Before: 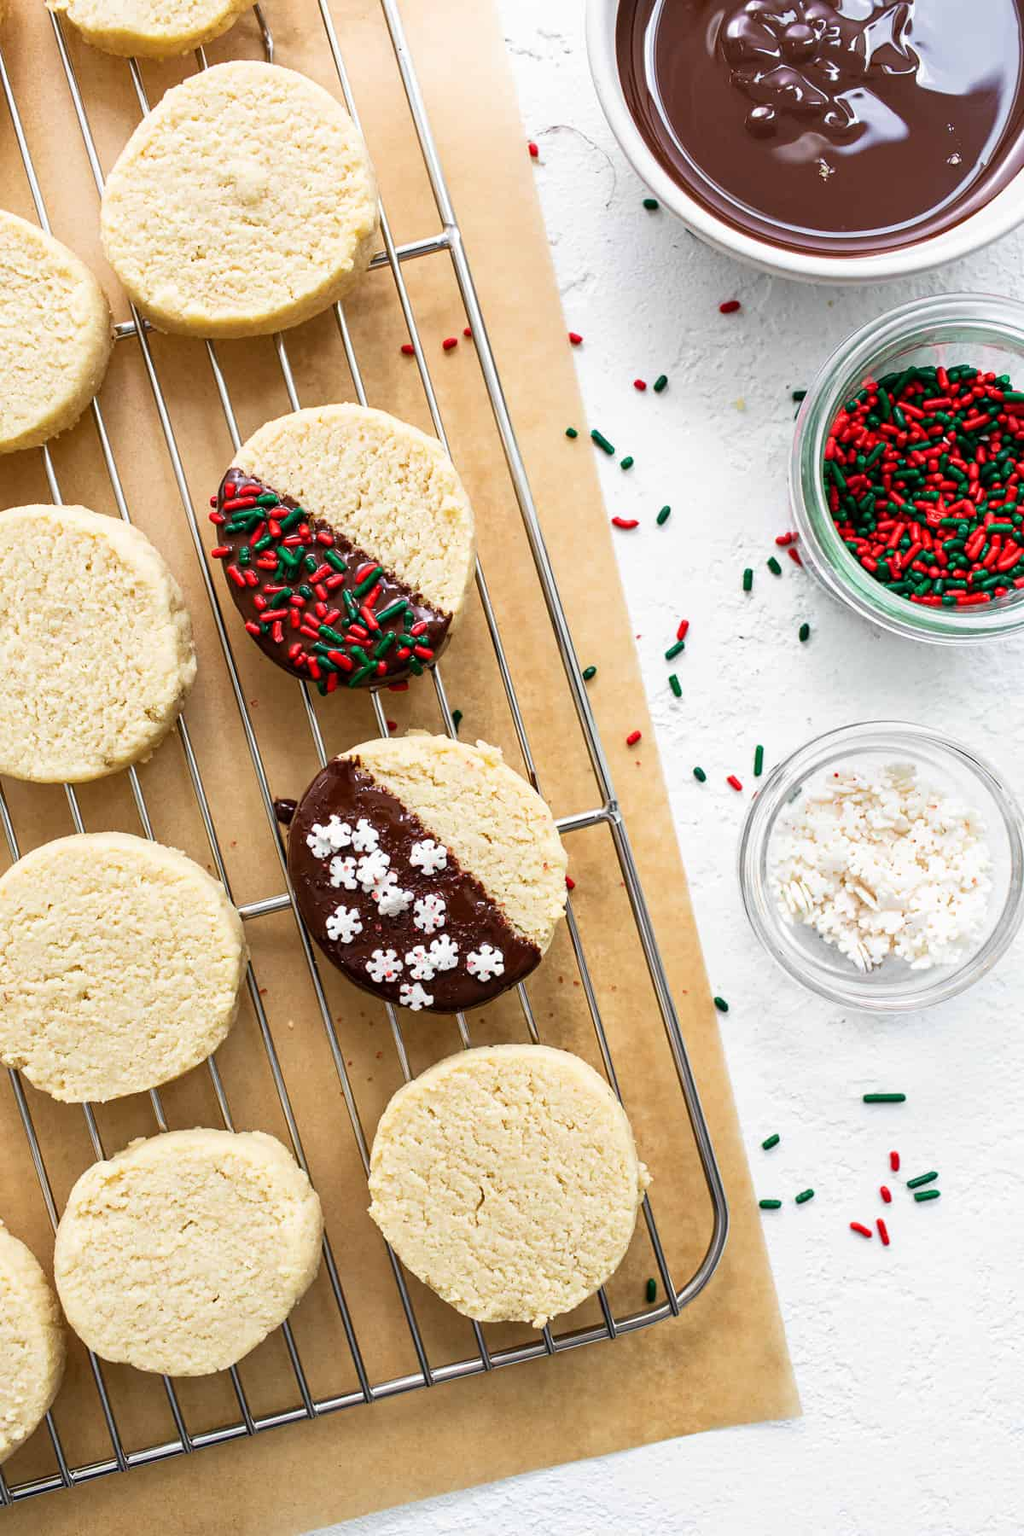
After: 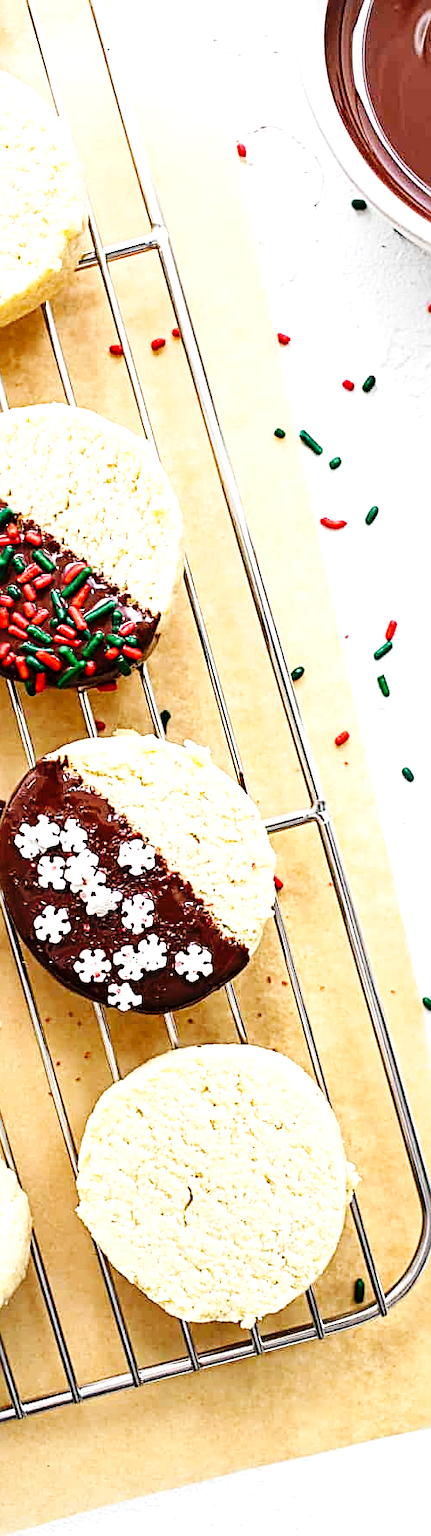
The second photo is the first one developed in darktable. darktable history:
crop: left 28.583%, right 29.231%
sharpen: radius 2.531, amount 0.628
exposure: black level correction 0, exposure 0.7 EV, compensate exposure bias true, compensate highlight preservation false
base curve: curves: ch0 [(0, 0) (0.036, 0.025) (0.121, 0.166) (0.206, 0.329) (0.605, 0.79) (1, 1)], preserve colors none
